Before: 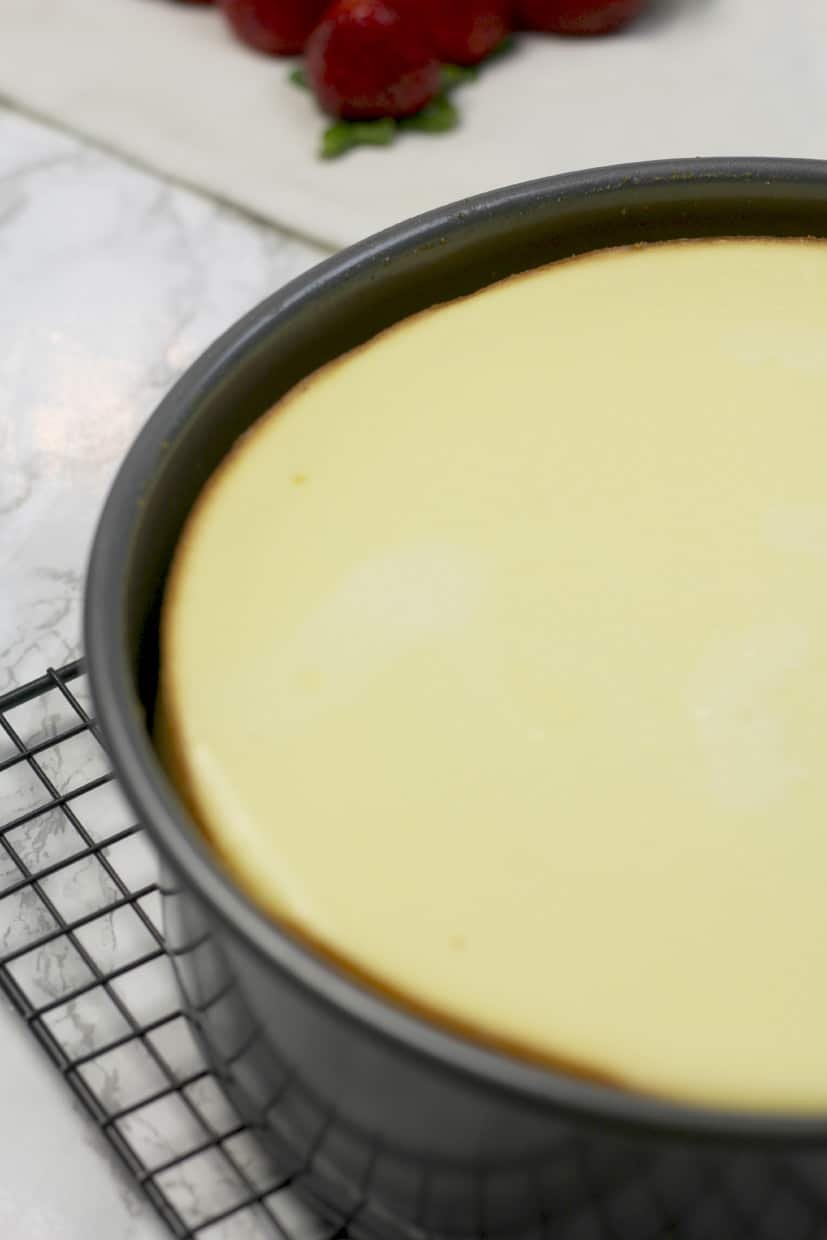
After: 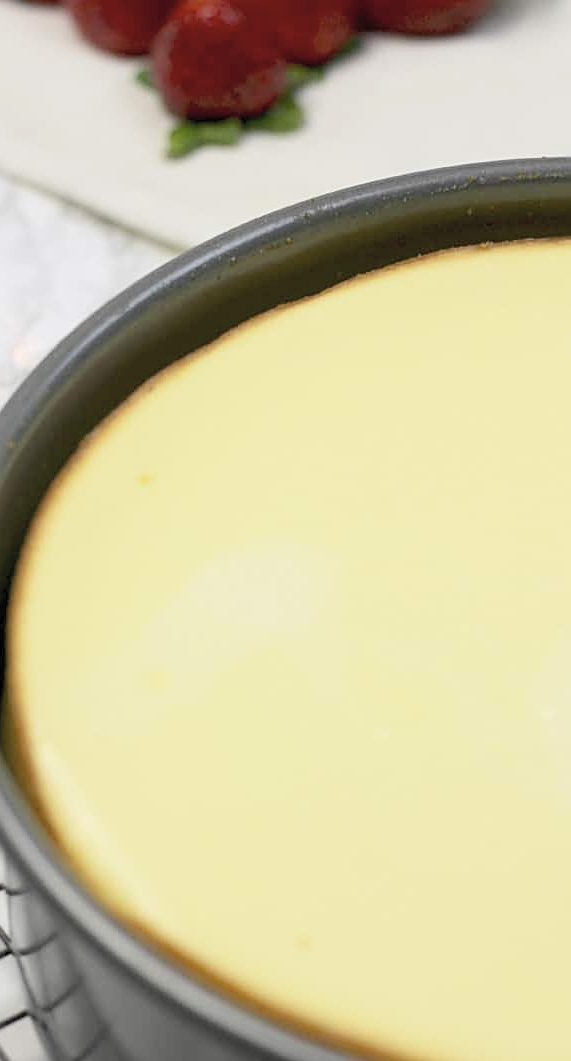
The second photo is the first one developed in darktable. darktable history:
contrast brightness saturation: contrast 0.138, brightness 0.216
crop: left 18.728%, right 12.203%, bottom 14.382%
sharpen: on, module defaults
